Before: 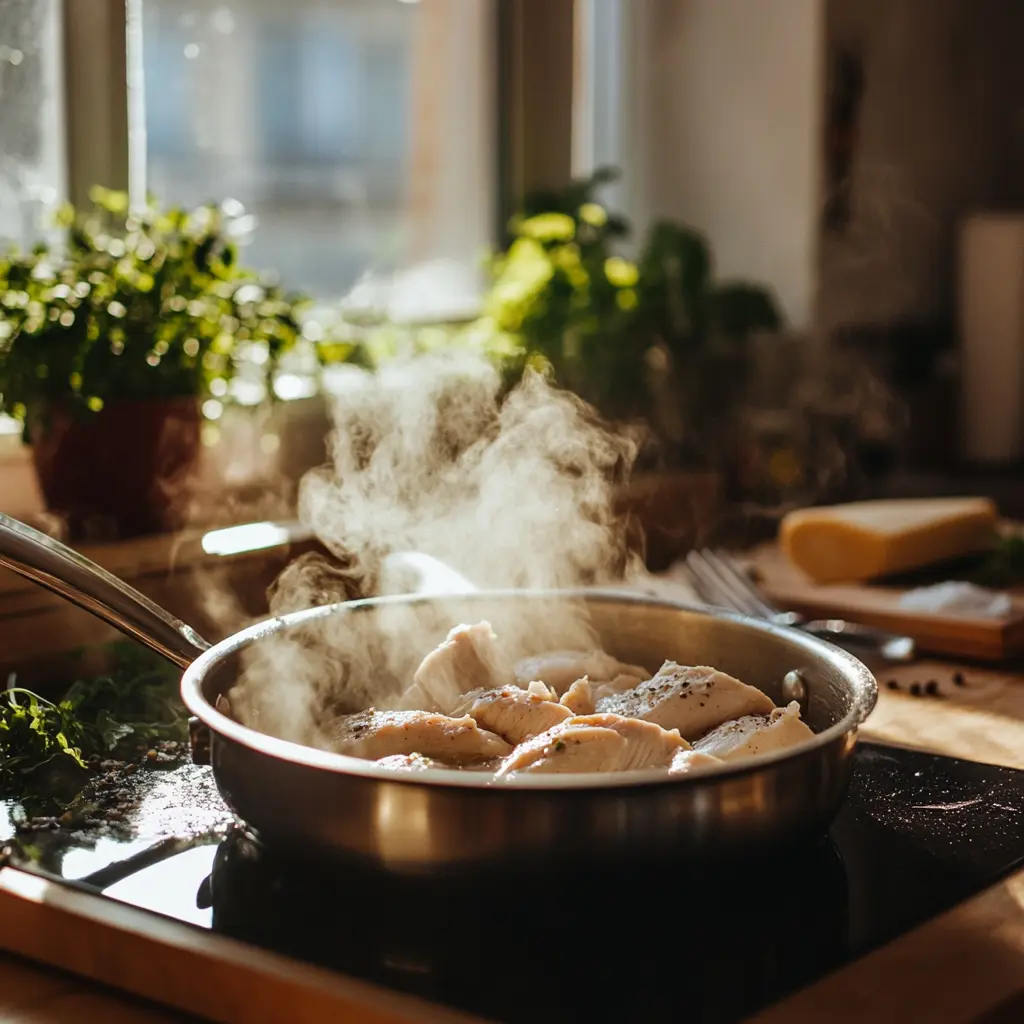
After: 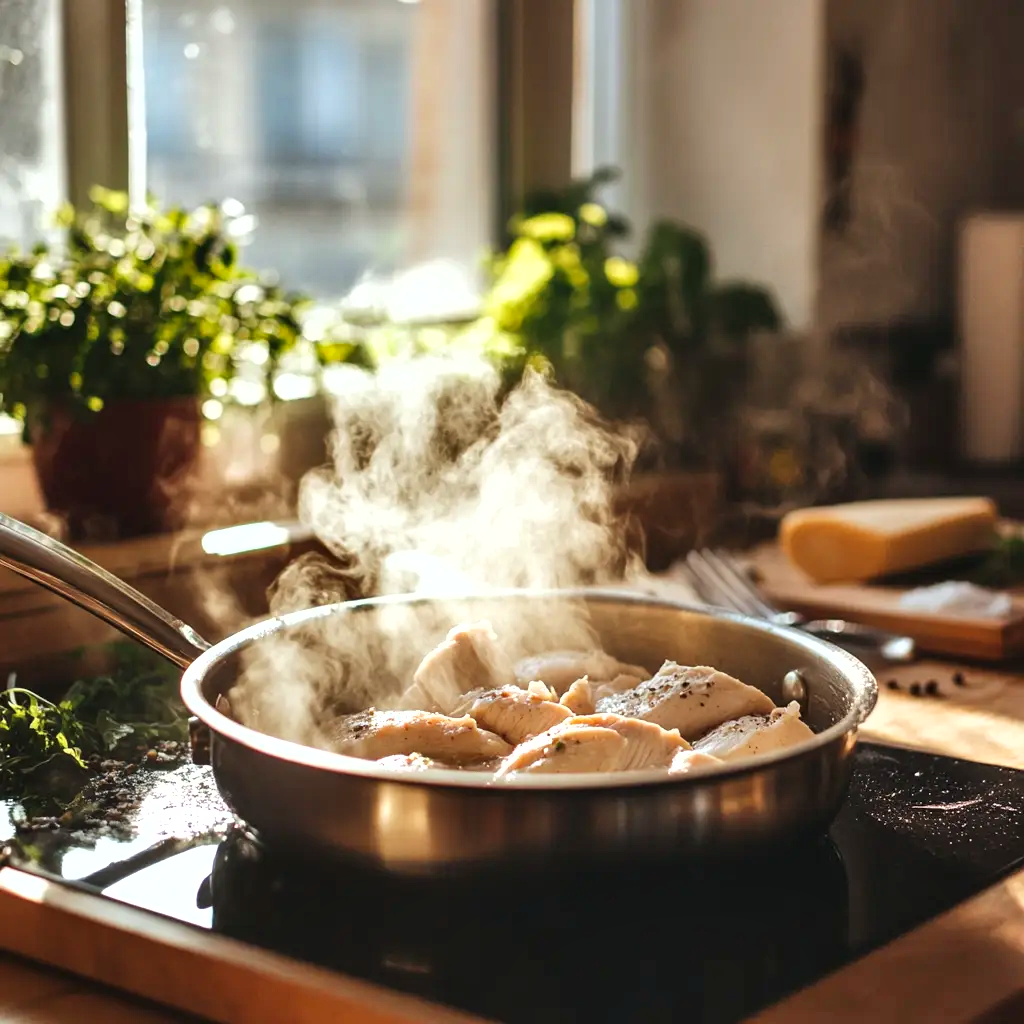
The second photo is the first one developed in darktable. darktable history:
shadows and highlights: low approximation 0.01, soften with gaussian
exposure: black level correction 0, exposure 0.6 EV, compensate exposure bias true, compensate highlight preservation false
